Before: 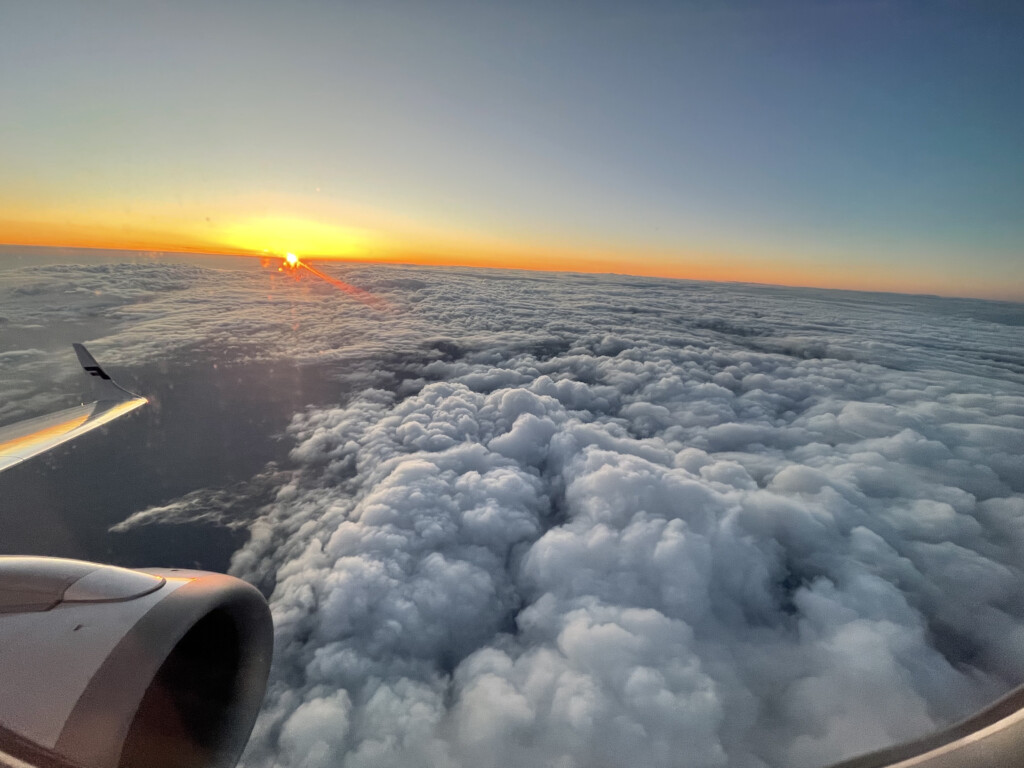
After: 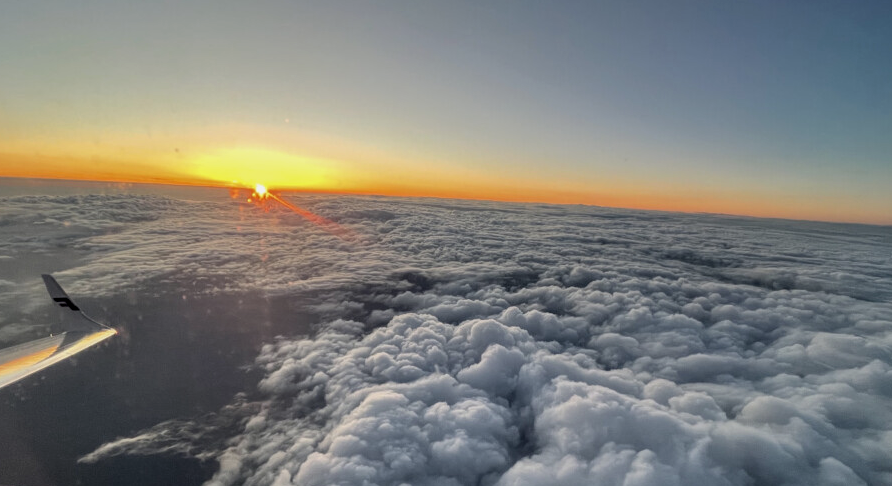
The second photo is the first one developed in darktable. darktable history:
crop: left 3.047%, top 8.999%, right 9.67%, bottom 26.858%
exposure: exposure -0.321 EV, compensate highlight preservation false
local contrast: on, module defaults
